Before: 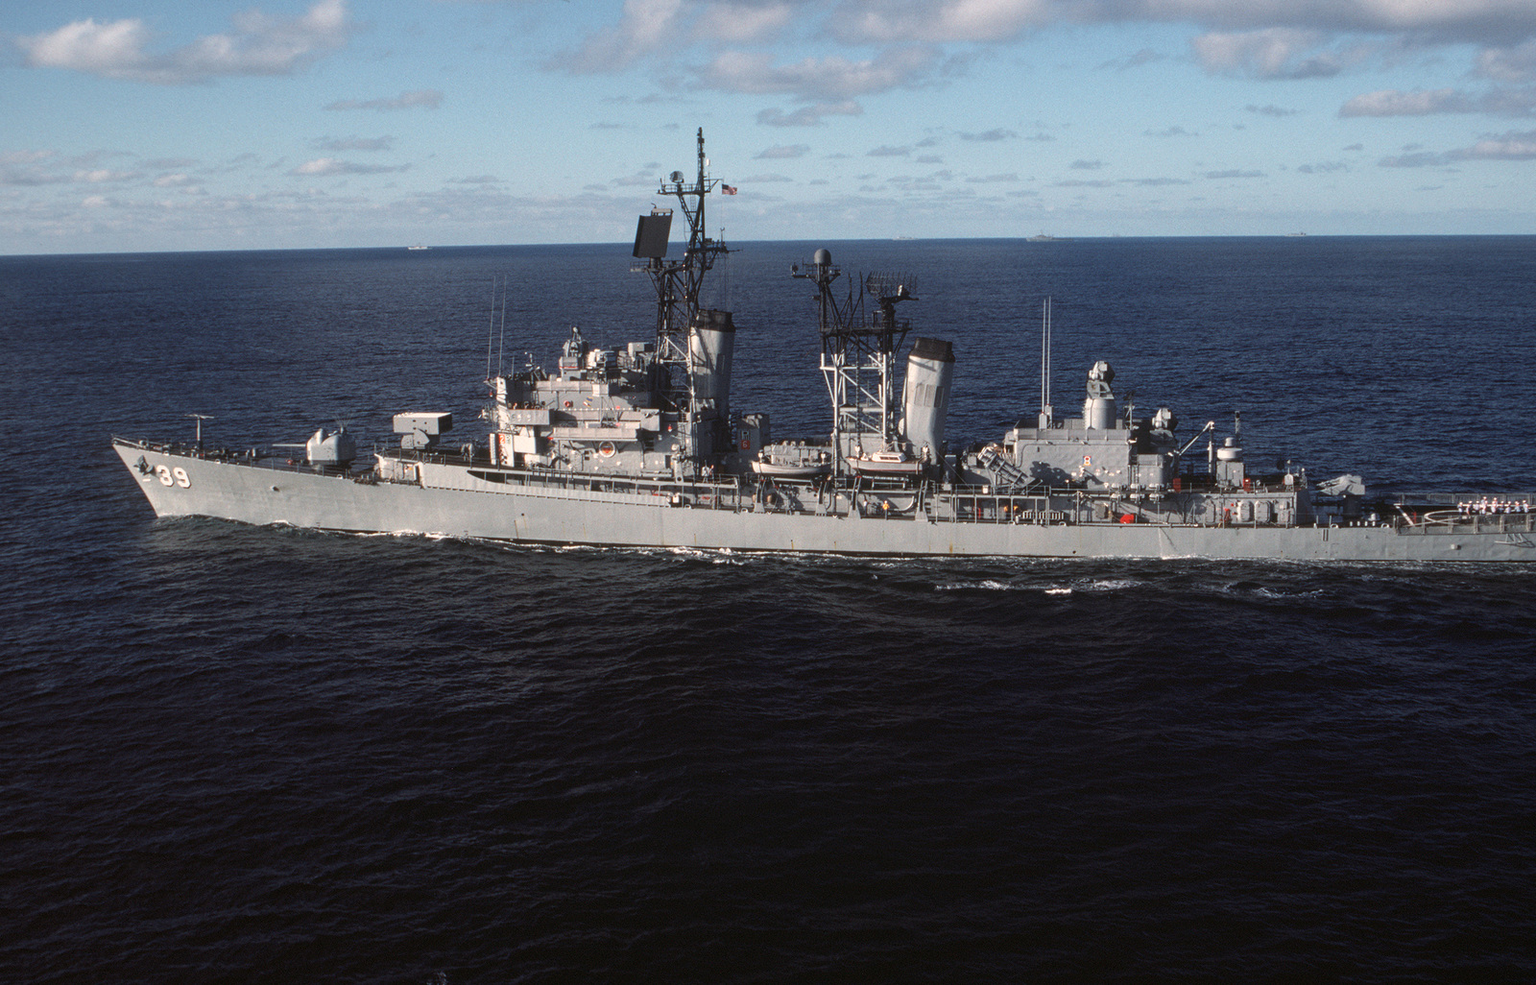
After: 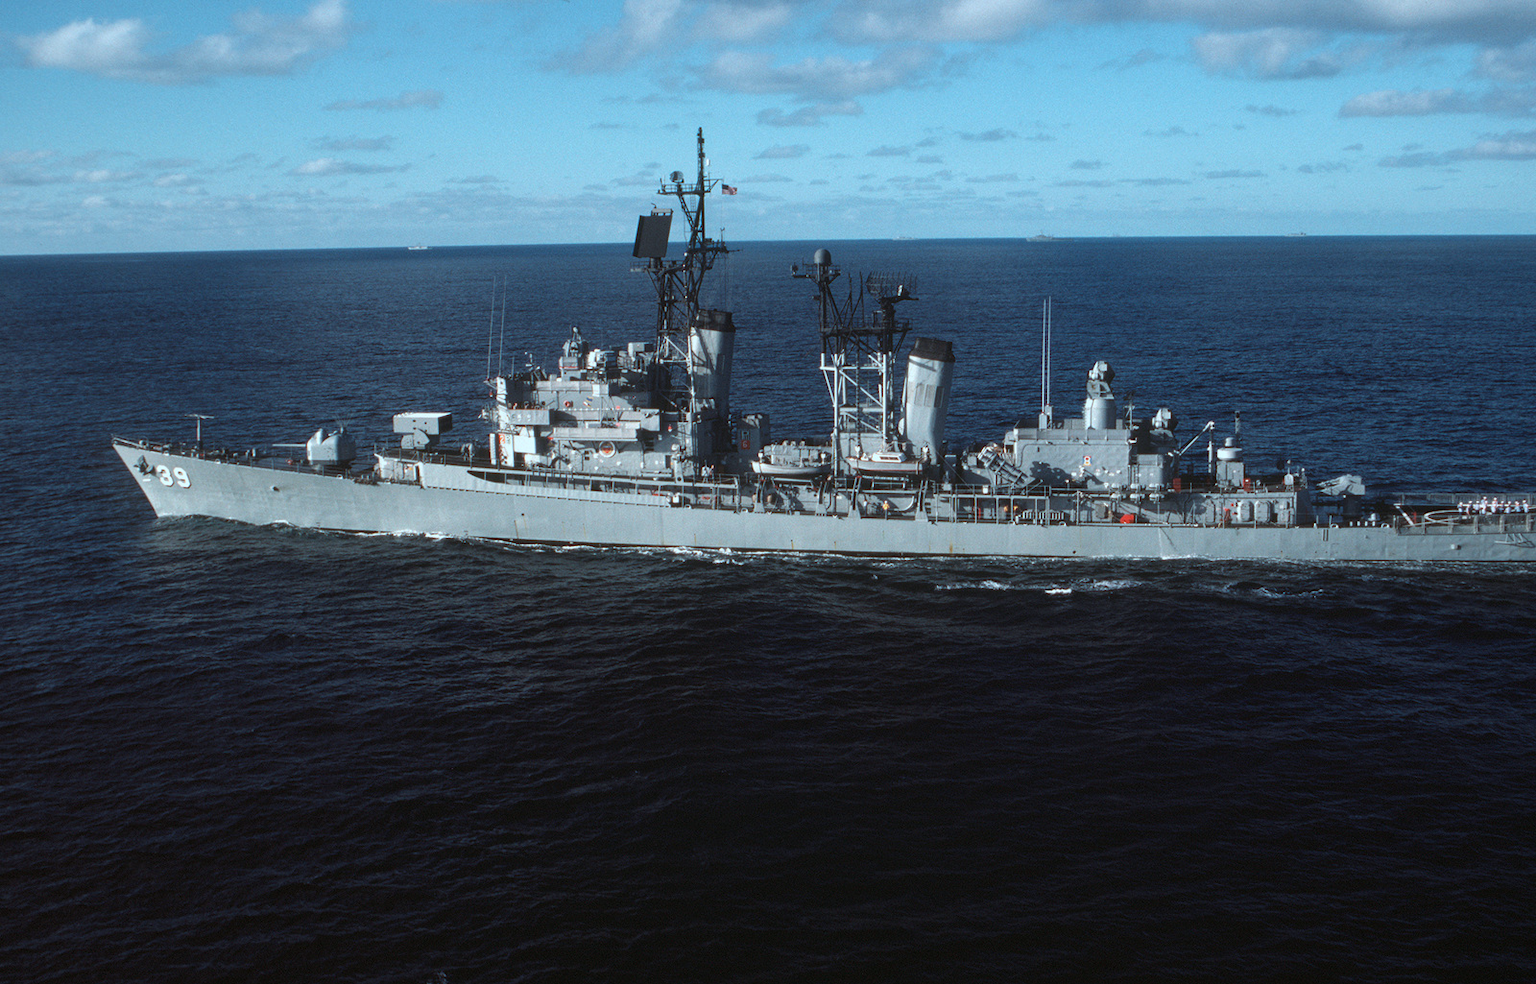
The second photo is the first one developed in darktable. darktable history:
color correction: highlights a* -11.76, highlights b* -15.07
